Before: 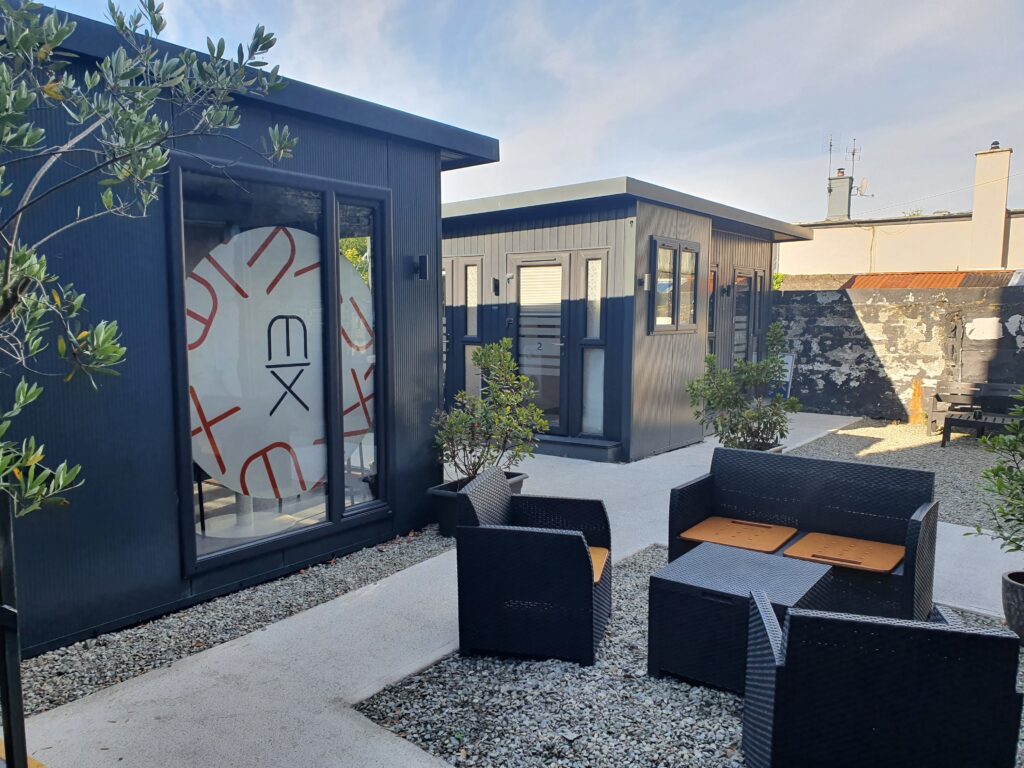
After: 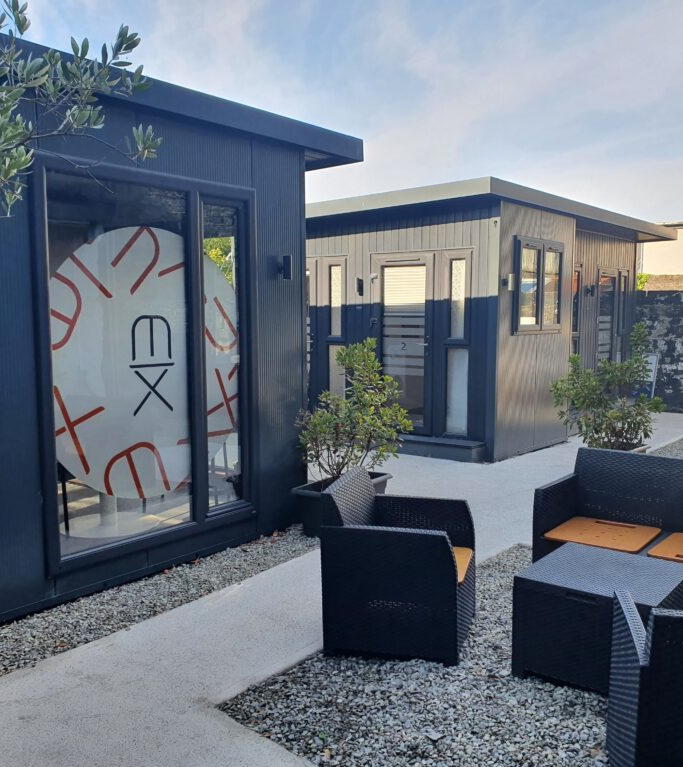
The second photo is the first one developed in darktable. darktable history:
crop and rotate: left 13.332%, right 19.967%
